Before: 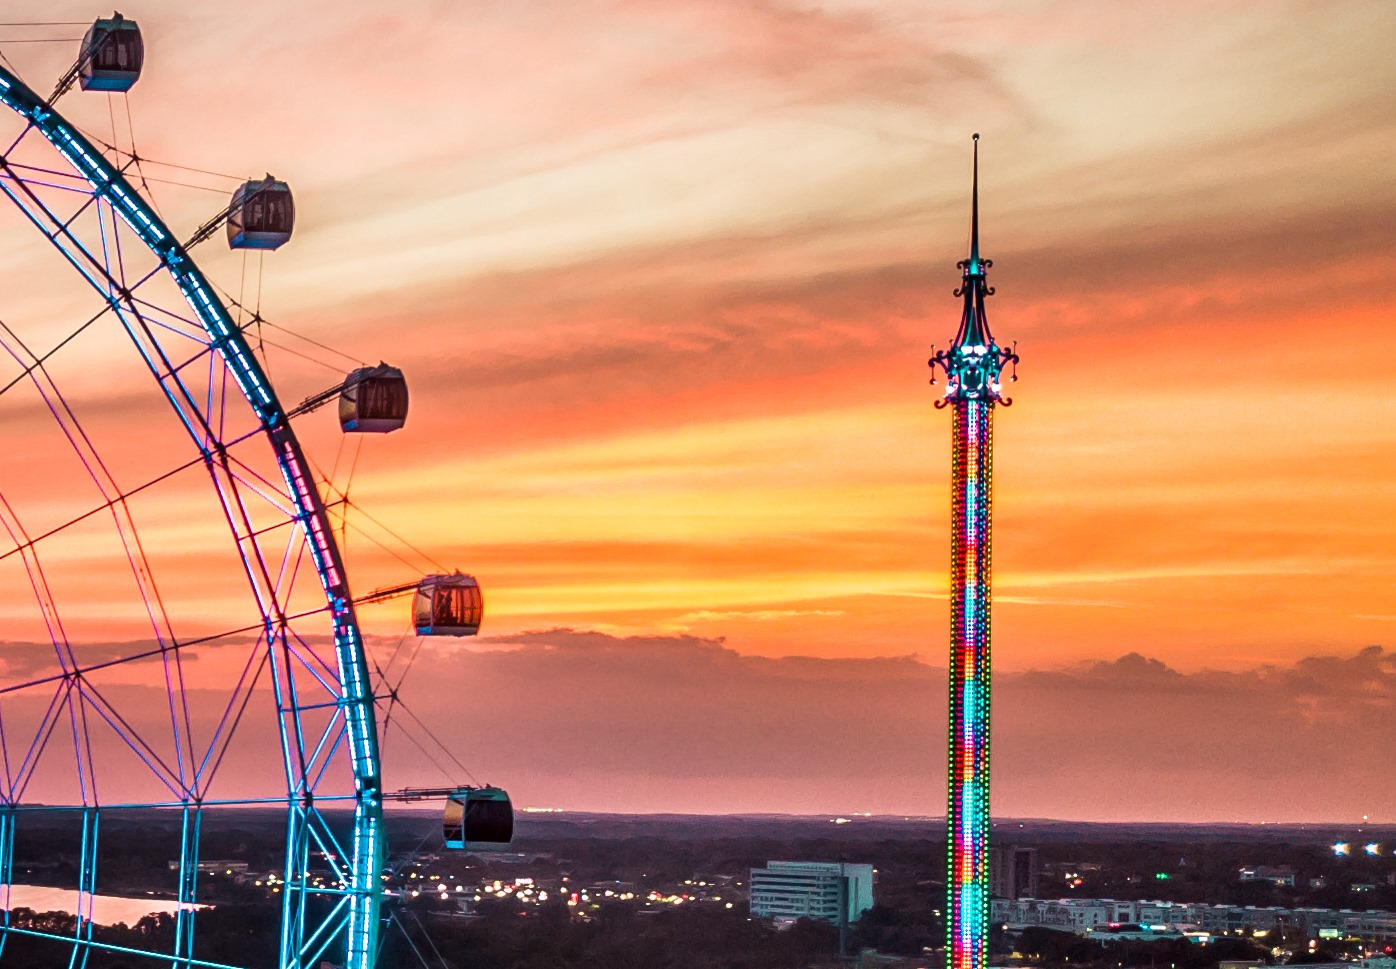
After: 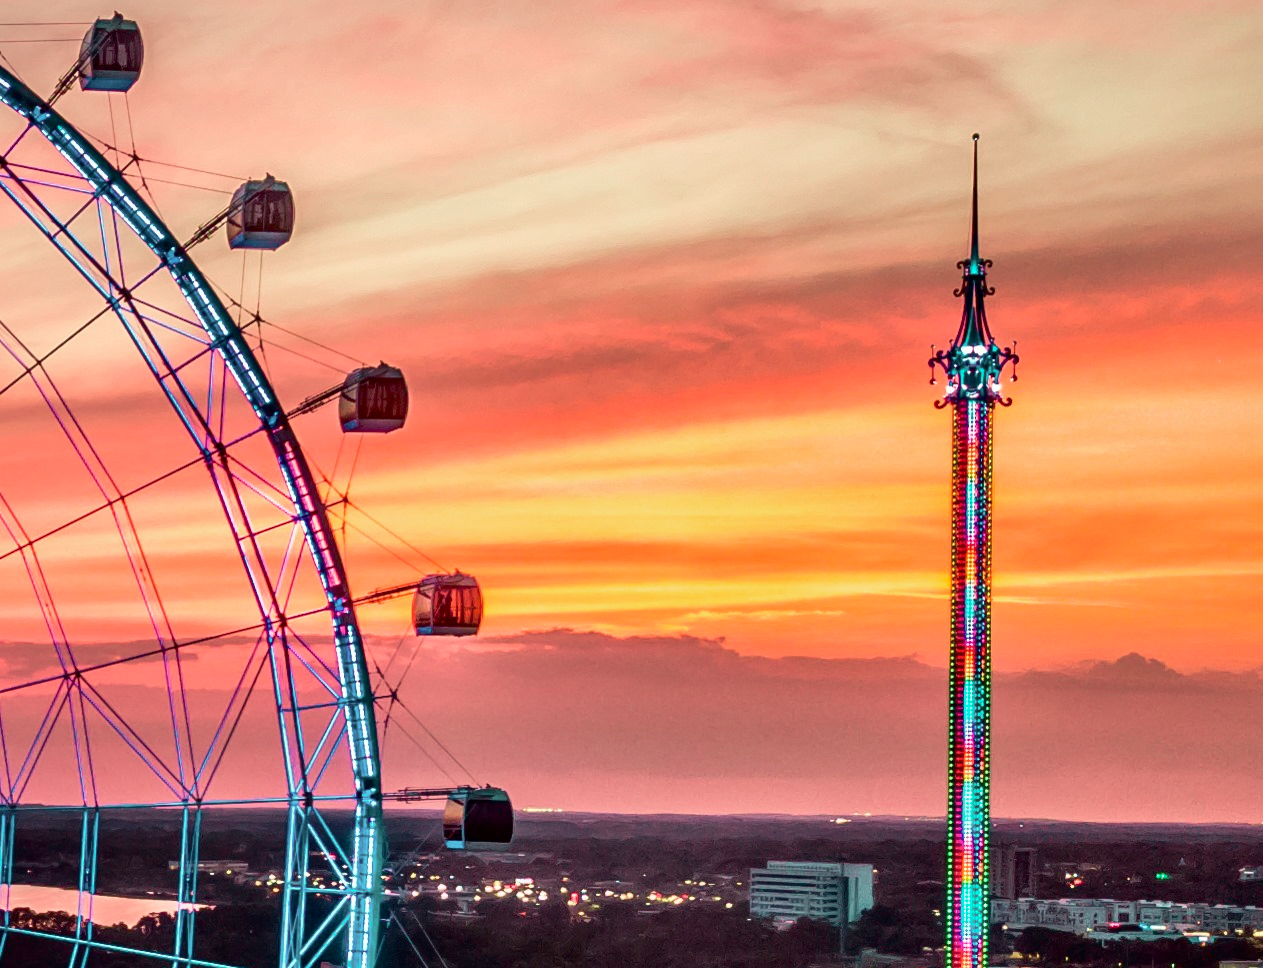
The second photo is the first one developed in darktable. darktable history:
tone curve: curves: ch0 [(0.003, 0) (0.066, 0.023) (0.149, 0.094) (0.264, 0.238) (0.395, 0.421) (0.517, 0.56) (0.688, 0.743) (0.813, 0.846) (1, 1)]; ch1 [(0, 0) (0.164, 0.115) (0.337, 0.332) (0.39, 0.398) (0.464, 0.461) (0.501, 0.5) (0.507, 0.503) (0.534, 0.537) (0.577, 0.59) (0.652, 0.681) (0.733, 0.749) (0.811, 0.796) (1, 1)]; ch2 [(0, 0) (0.337, 0.382) (0.464, 0.476) (0.501, 0.502) (0.527, 0.54) (0.551, 0.565) (0.6, 0.59) (0.687, 0.675) (1, 1)], color space Lab, independent channels, preserve colors none
shadows and highlights: on, module defaults
crop: right 9.509%, bottom 0.031%
